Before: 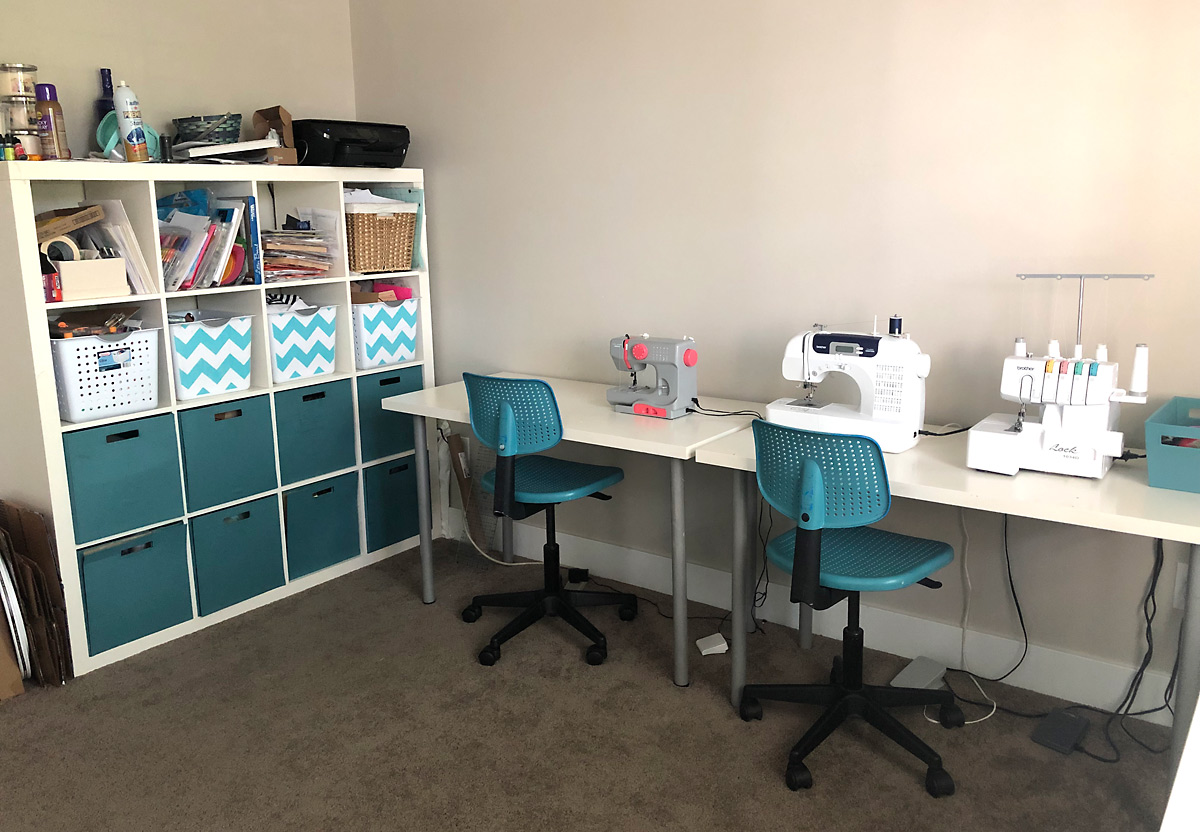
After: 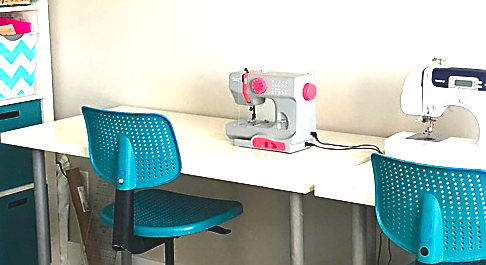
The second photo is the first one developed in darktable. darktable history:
sharpen: on, module defaults
crop: left 31.757%, top 32.039%, right 27.694%, bottom 36.055%
color balance rgb: global offset › luminance 0.77%, perceptual saturation grading › global saturation 43.898%, perceptual saturation grading › highlights -50.588%, perceptual saturation grading › shadows 30.7%, perceptual brilliance grading › global brilliance 30.766%, global vibrance 20%
